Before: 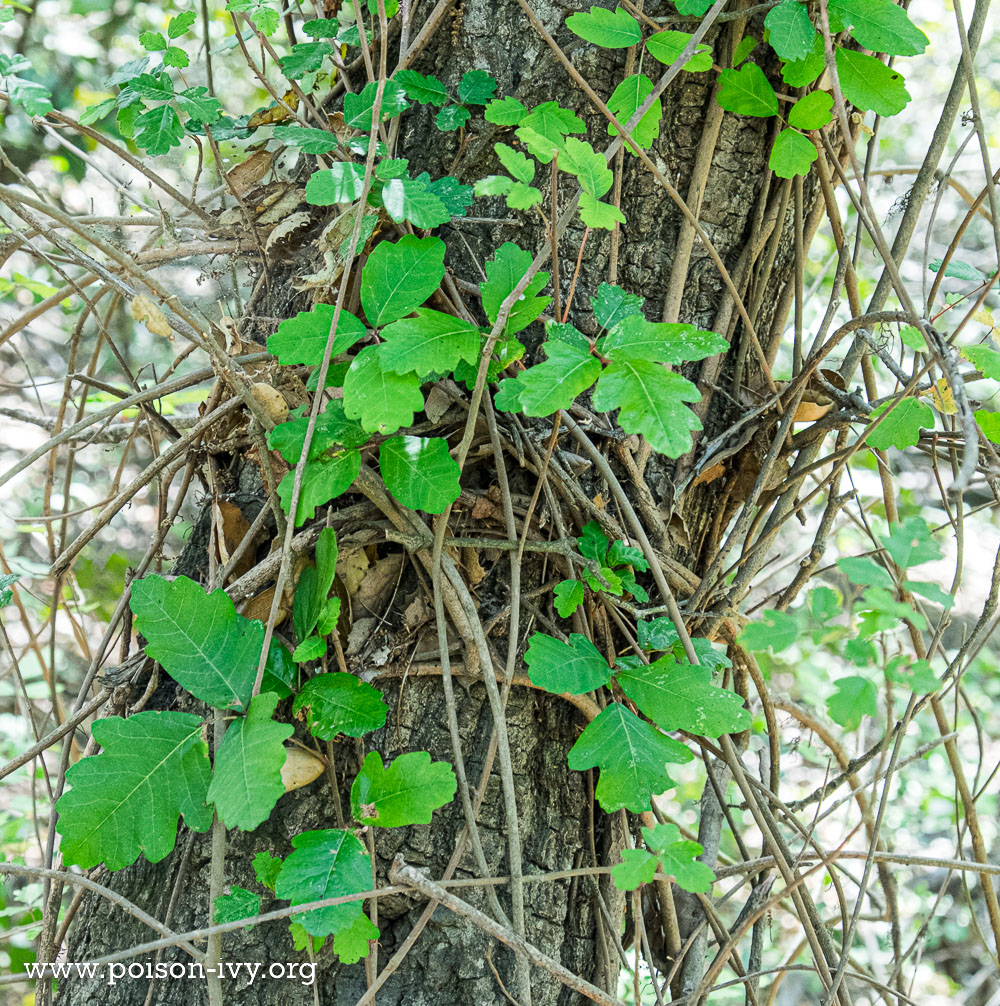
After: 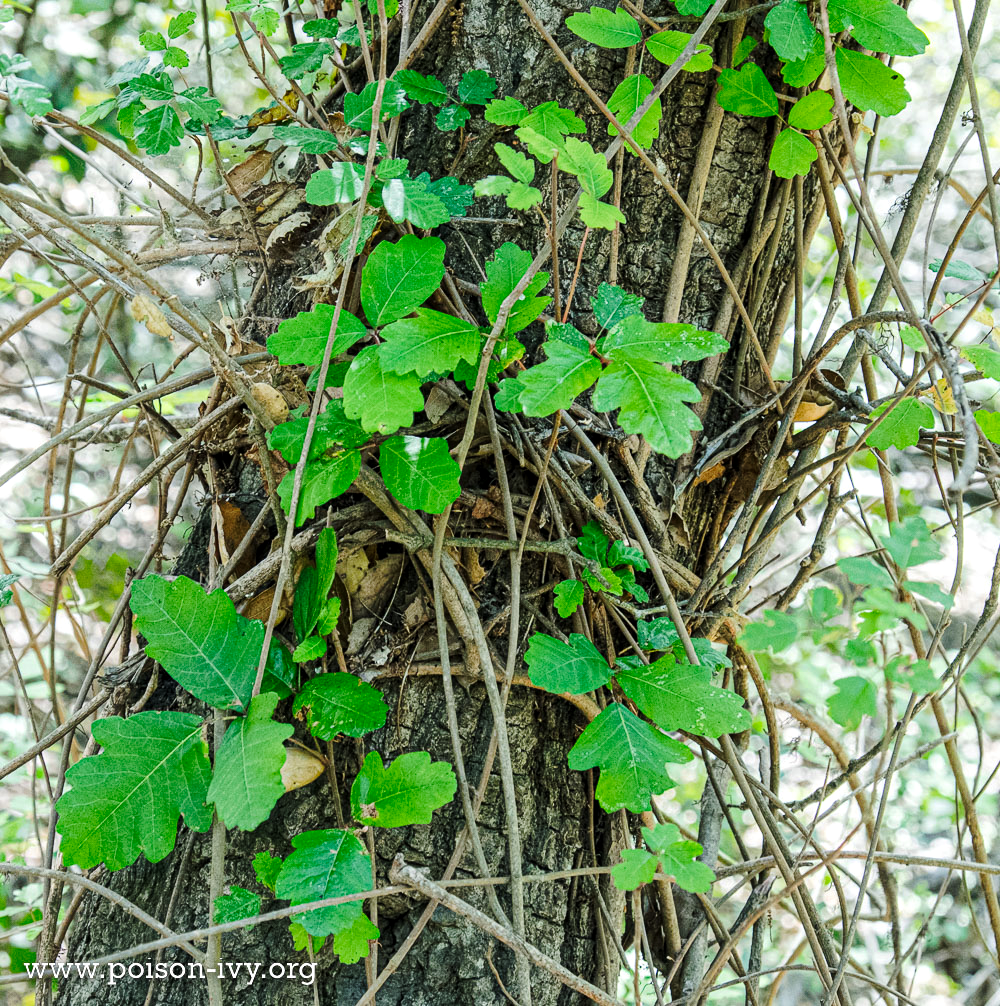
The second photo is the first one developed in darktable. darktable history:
local contrast: highlights 100%, shadows 100%, detail 120%, midtone range 0.2
tone curve: curves: ch0 [(0, 0) (0.003, 0.002) (0.011, 0.009) (0.025, 0.02) (0.044, 0.034) (0.069, 0.046) (0.1, 0.062) (0.136, 0.083) (0.177, 0.119) (0.224, 0.162) (0.277, 0.216) (0.335, 0.282) (0.399, 0.365) (0.468, 0.457) (0.543, 0.541) (0.623, 0.624) (0.709, 0.713) (0.801, 0.797) (0.898, 0.889) (1, 1)], preserve colors none
